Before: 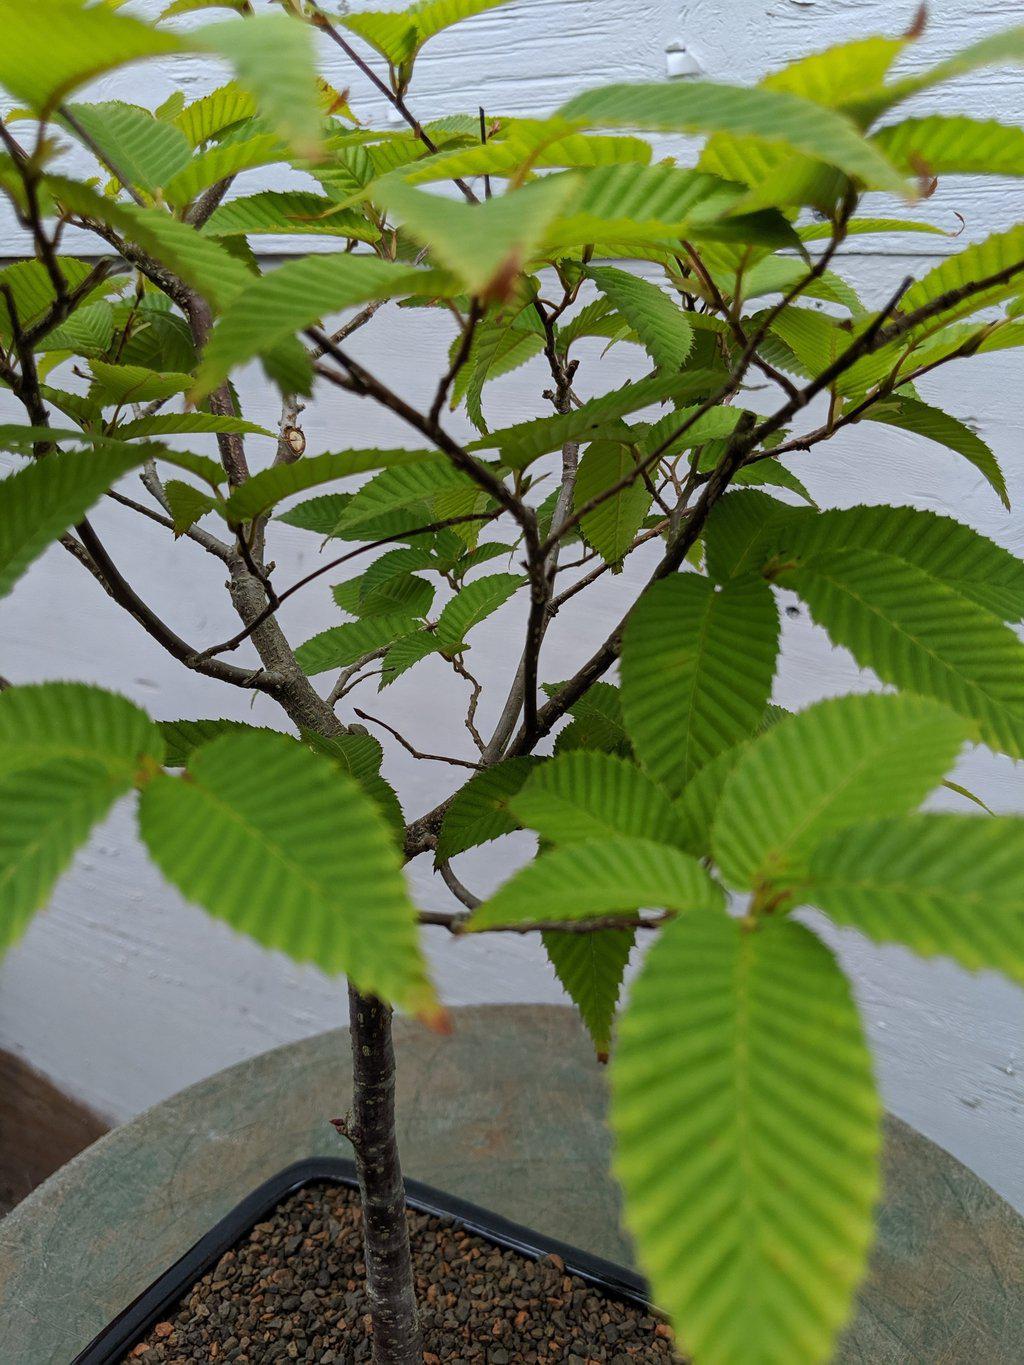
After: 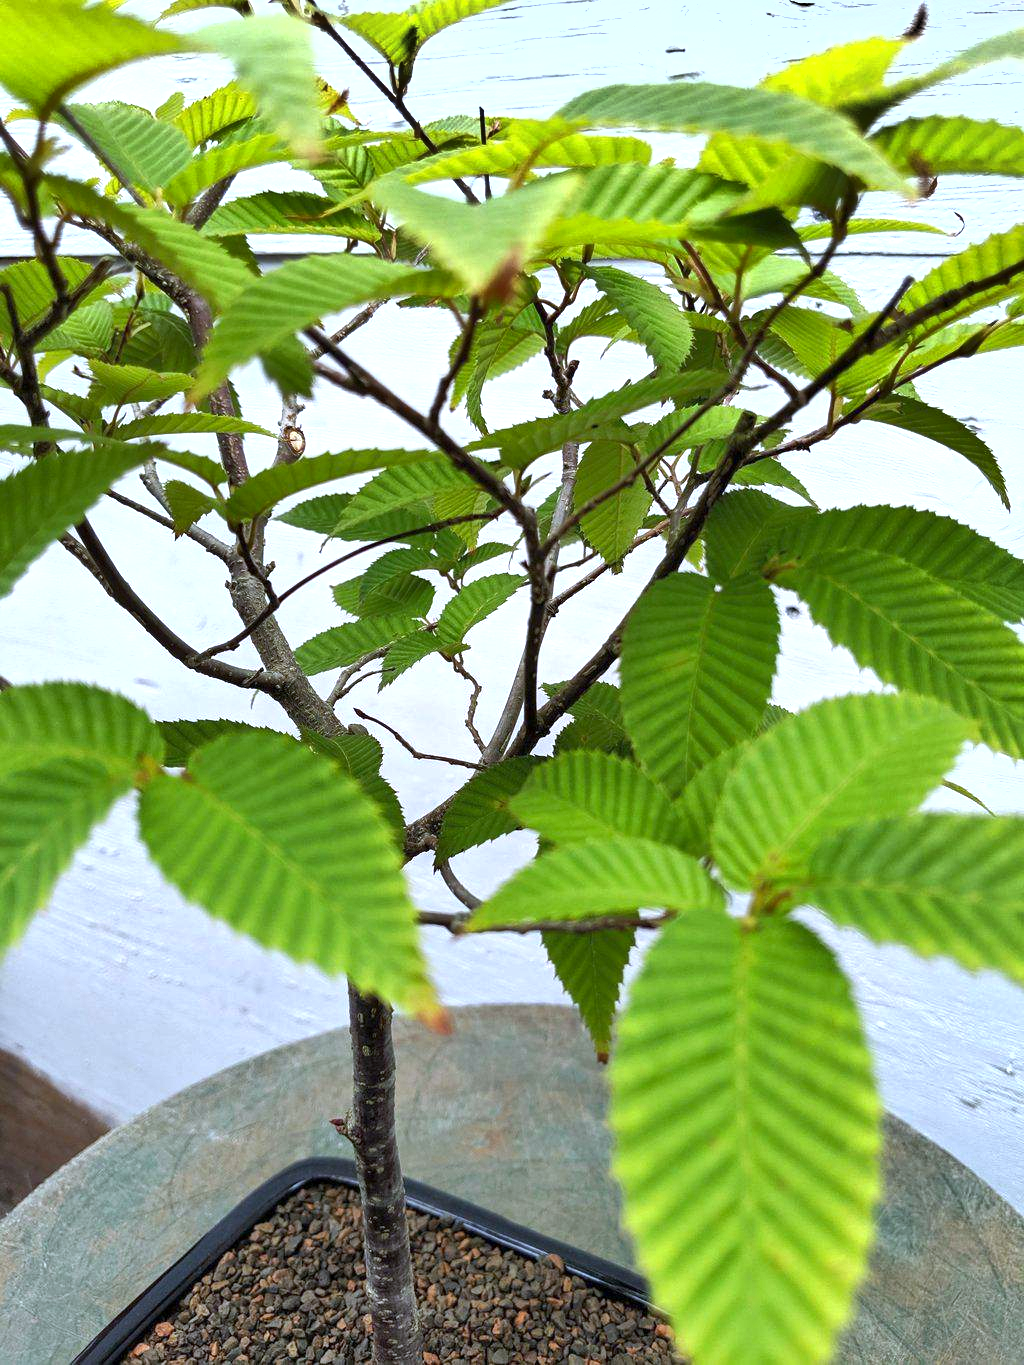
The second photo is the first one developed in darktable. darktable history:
white balance: red 0.954, blue 1.079
exposure: exposure 1.25 EV, compensate exposure bias true, compensate highlight preservation false
shadows and highlights: highlights color adjustment 0%, soften with gaussian
